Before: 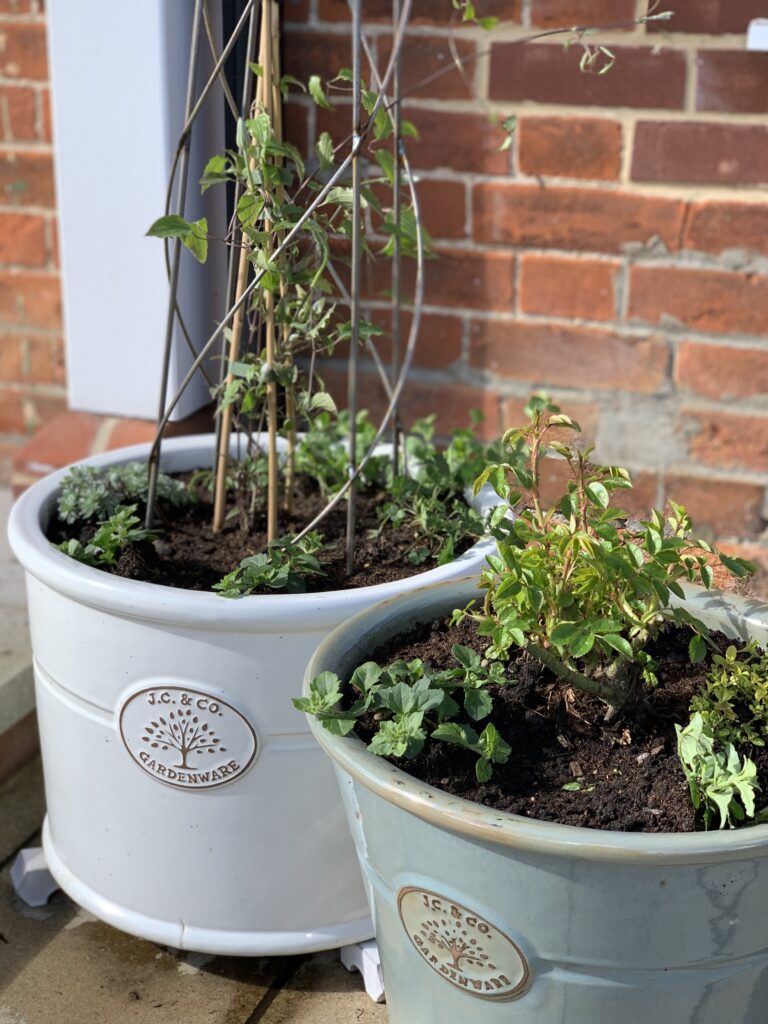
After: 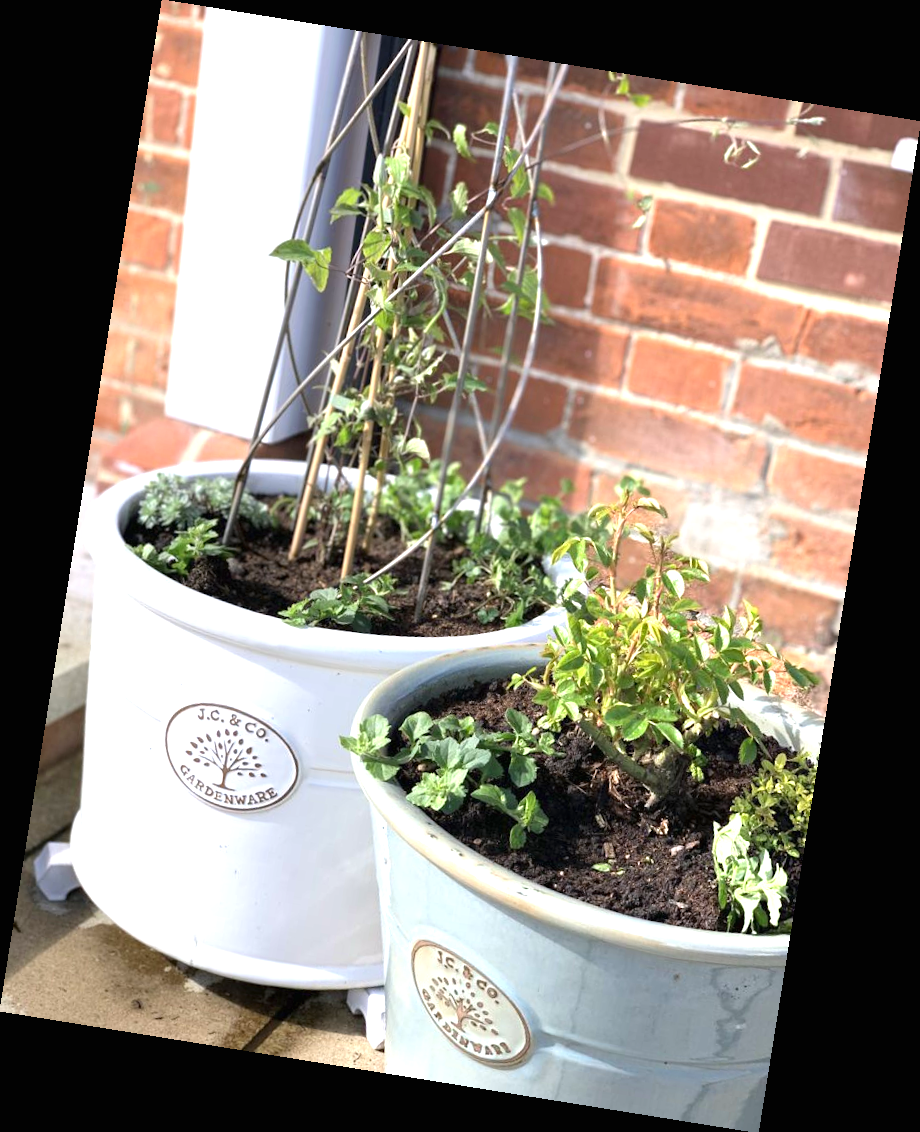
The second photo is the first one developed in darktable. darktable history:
rotate and perspective: rotation 9.12°, automatic cropping off
white balance: red 1.009, blue 1.027
exposure: black level correction 0, exposure 1.1 EV, compensate highlight preservation false
